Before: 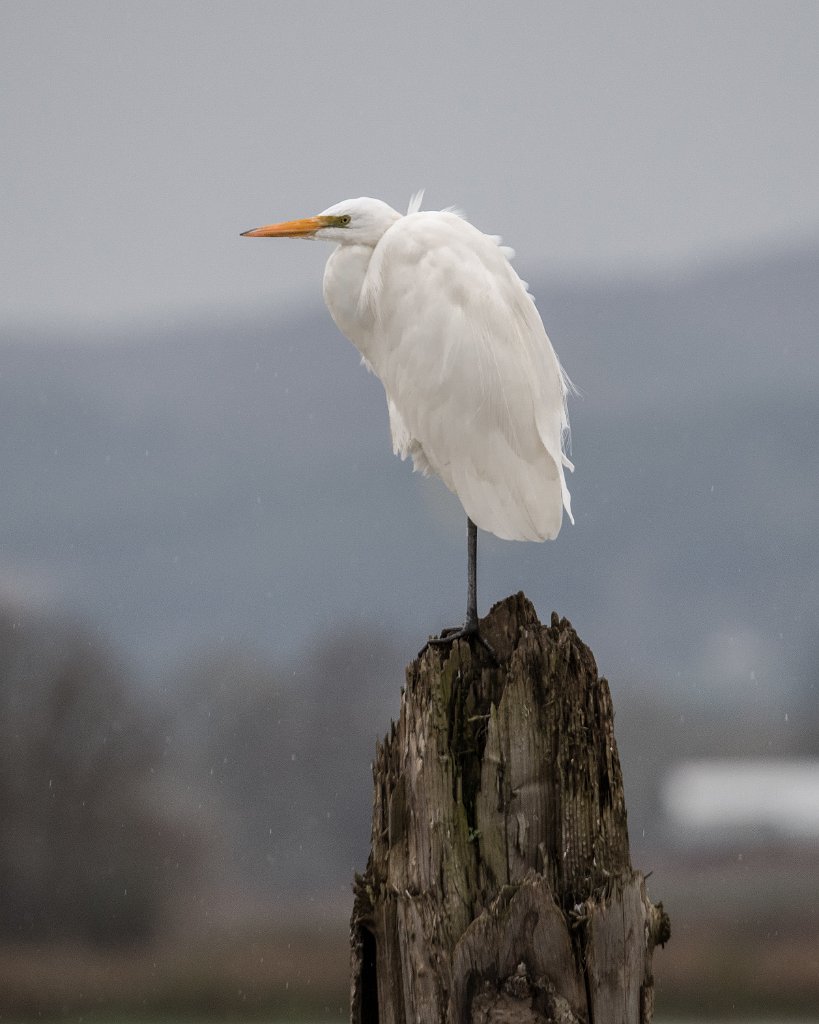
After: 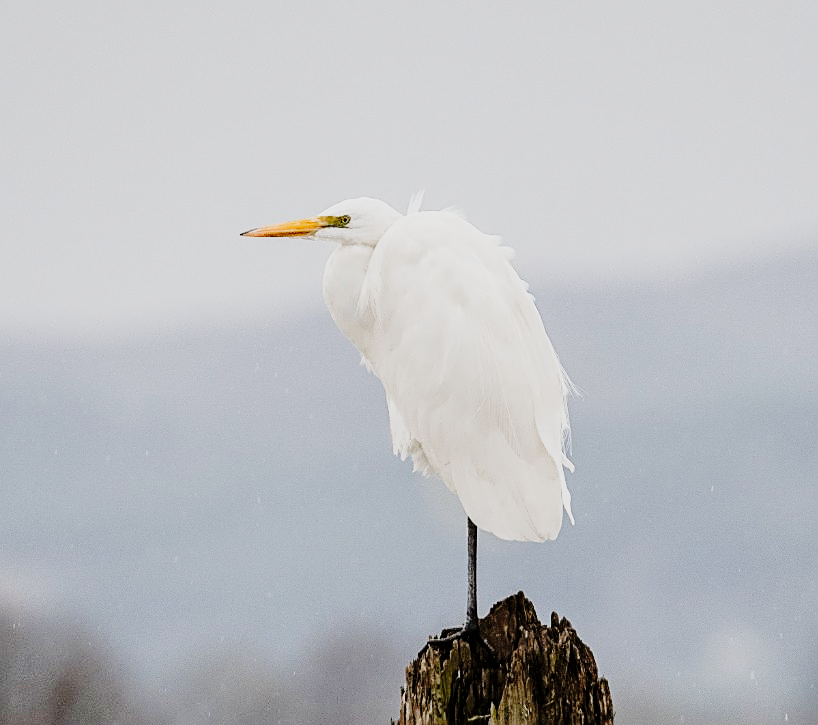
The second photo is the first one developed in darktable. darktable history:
base curve: curves: ch0 [(0, 0) (0.028, 0.03) (0.121, 0.232) (0.46, 0.748) (0.859, 0.968) (1, 1)], preserve colors none
tone curve: curves: ch0 [(0, 0) (0.049, 0.01) (0.154, 0.081) (0.491, 0.519) (0.748, 0.765) (1, 0.919)]; ch1 [(0, 0) (0.172, 0.123) (0.317, 0.272) (0.401, 0.422) (0.499, 0.497) (0.531, 0.54) (0.615, 0.603) (0.741, 0.783) (1, 1)]; ch2 [(0, 0) (0.411, 0.424) (0.483, 0.478) (0.544, 0.56) (0.686, 0.638) (1, 1)], preserve colors none
crop: right 0.001%, bottom 29.127%
sharpen: amount 0.589
